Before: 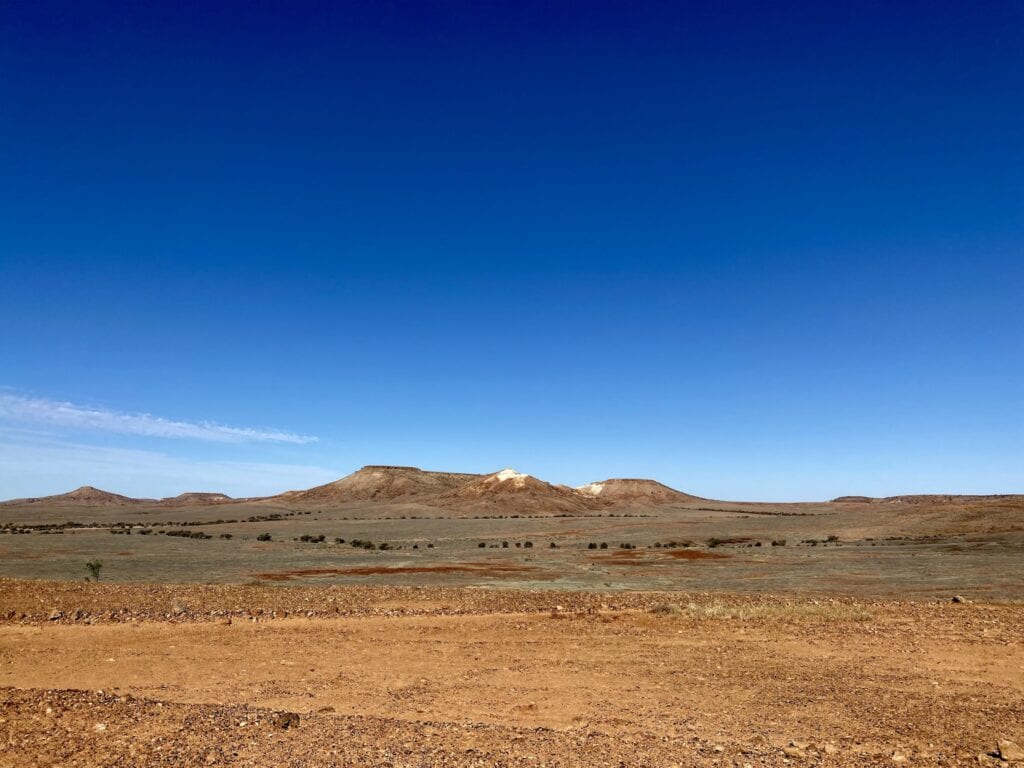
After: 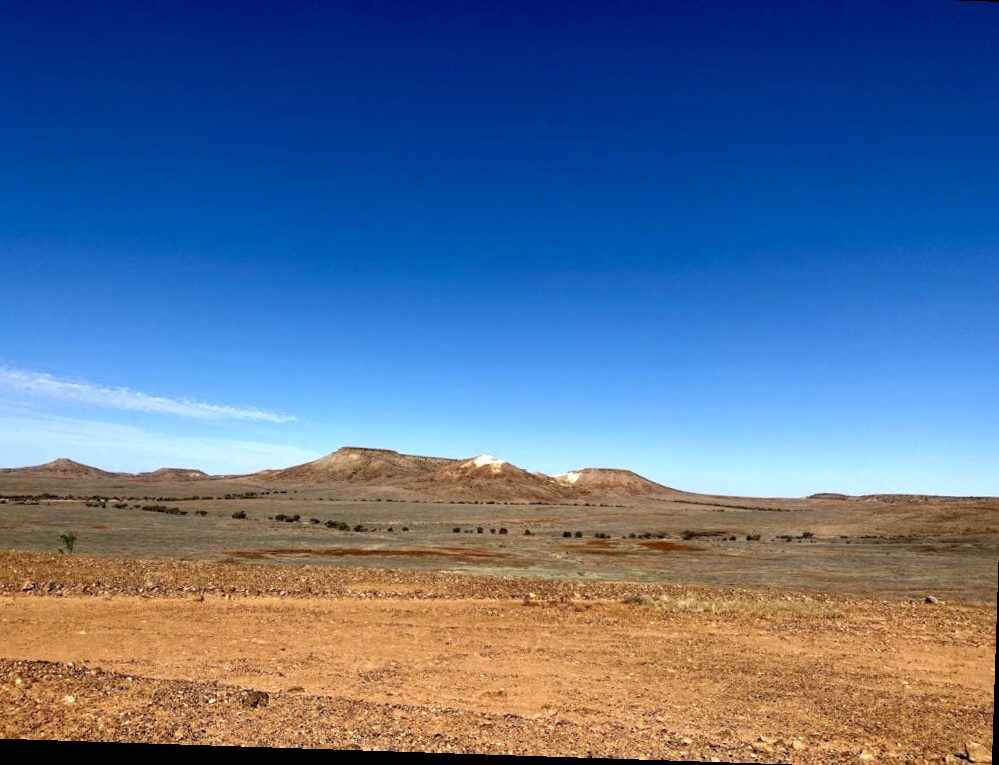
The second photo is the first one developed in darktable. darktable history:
crop and rotate: angle -1.87°, left 3.108%, top 3.839%, right 1.547%, bottom 0.659%
color balance rgb: perceptual saturation grading › global saturation 0.67%, perceptual brilliance grading › highlights 10.165%, perceptual brilliance grading › mid-tones 4.957%
